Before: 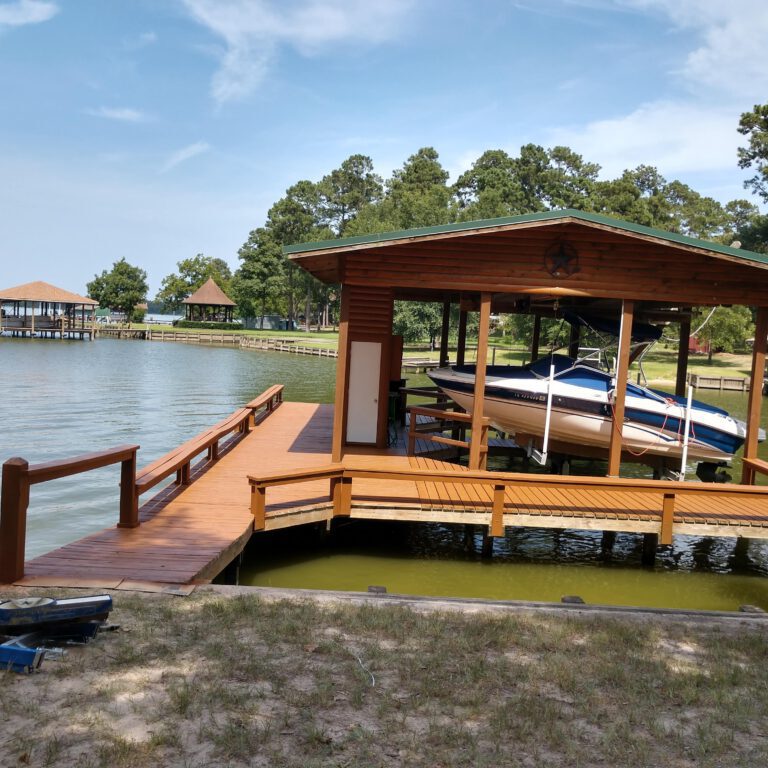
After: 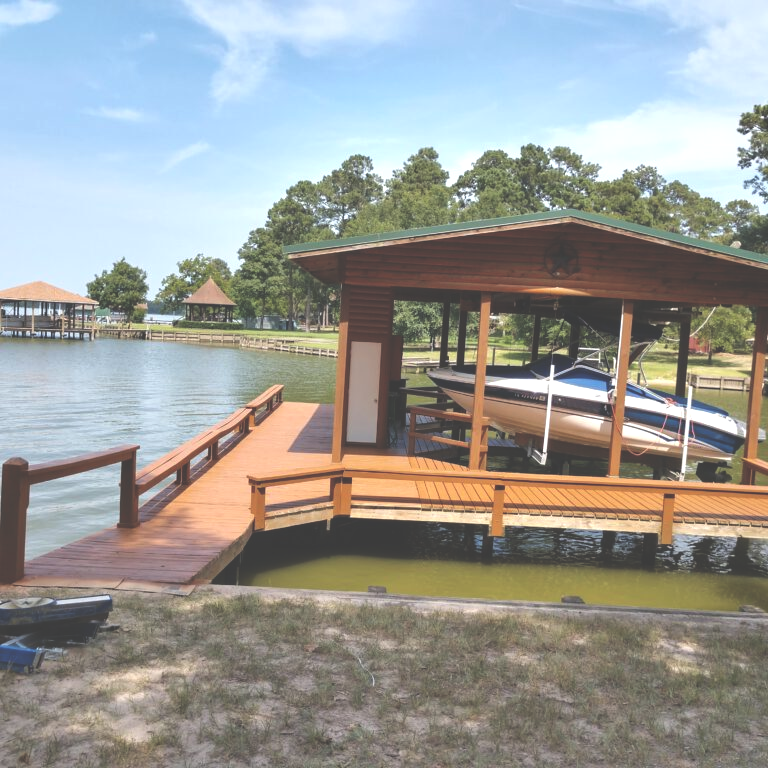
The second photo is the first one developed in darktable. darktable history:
exposure: black level correction -0.041, exposure 0.064 EV, compensate highlight preservation false
rgb levels: levels [[0.01, 0.419, 0.839], [0, 0.5, 1], [0, 0.5, 1]]
tone equalizer: -8 EV -1.84 EV, -7 EV -1.16 EV, -6 EV -1.62 EV, smoothing diameter 25%, edges refinement/feathering 10, preserve details guided filter
